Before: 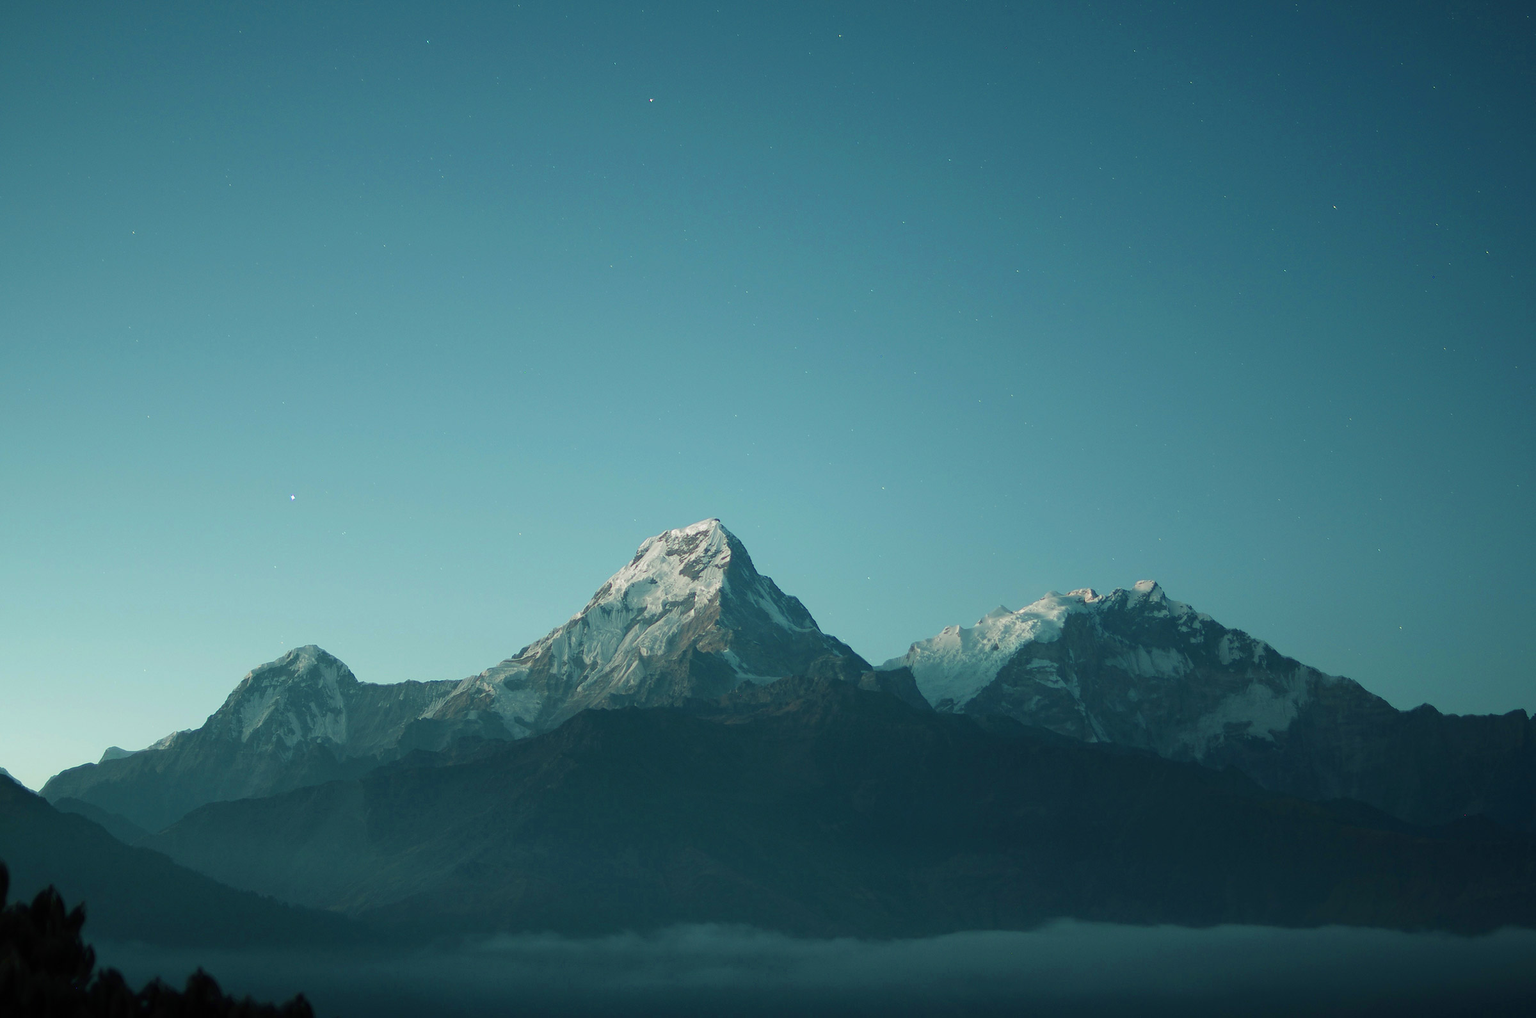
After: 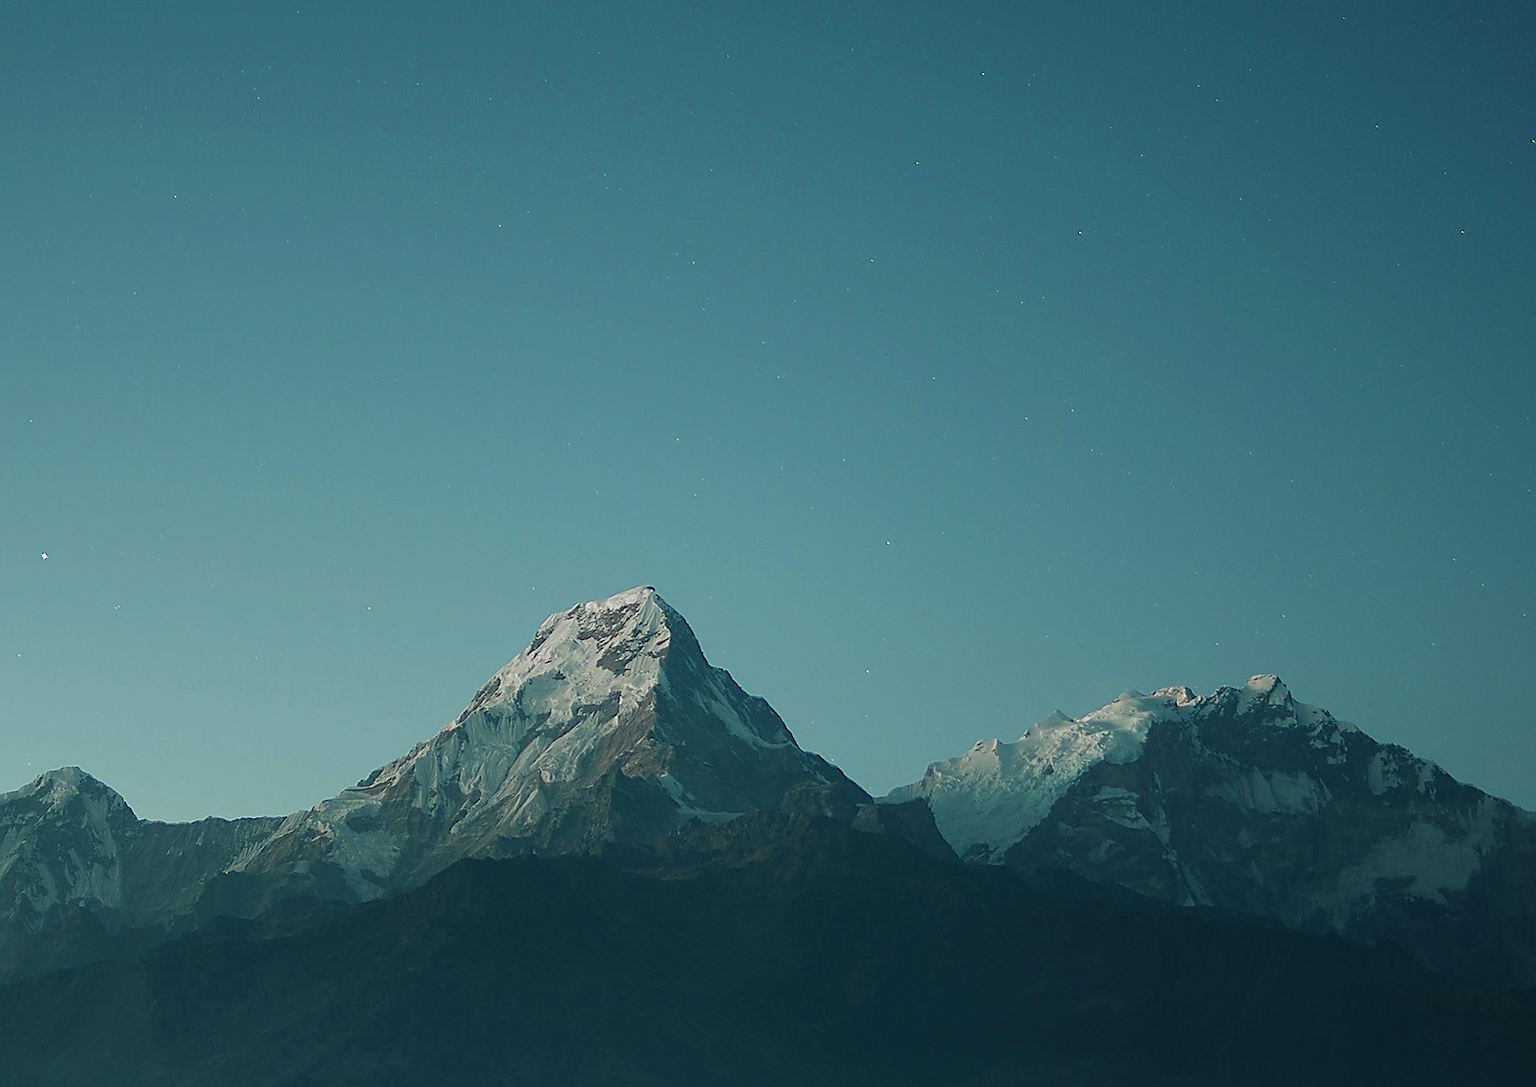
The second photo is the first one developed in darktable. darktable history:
sharpen: radius 1.4, amount 1.25, threshold 0.7
crop and rotate: left 17.046%, top 10.659%, right 12.989%, bottom 14.553%
exposure: exposure -0.462 EV, compensate highlight preservation false
